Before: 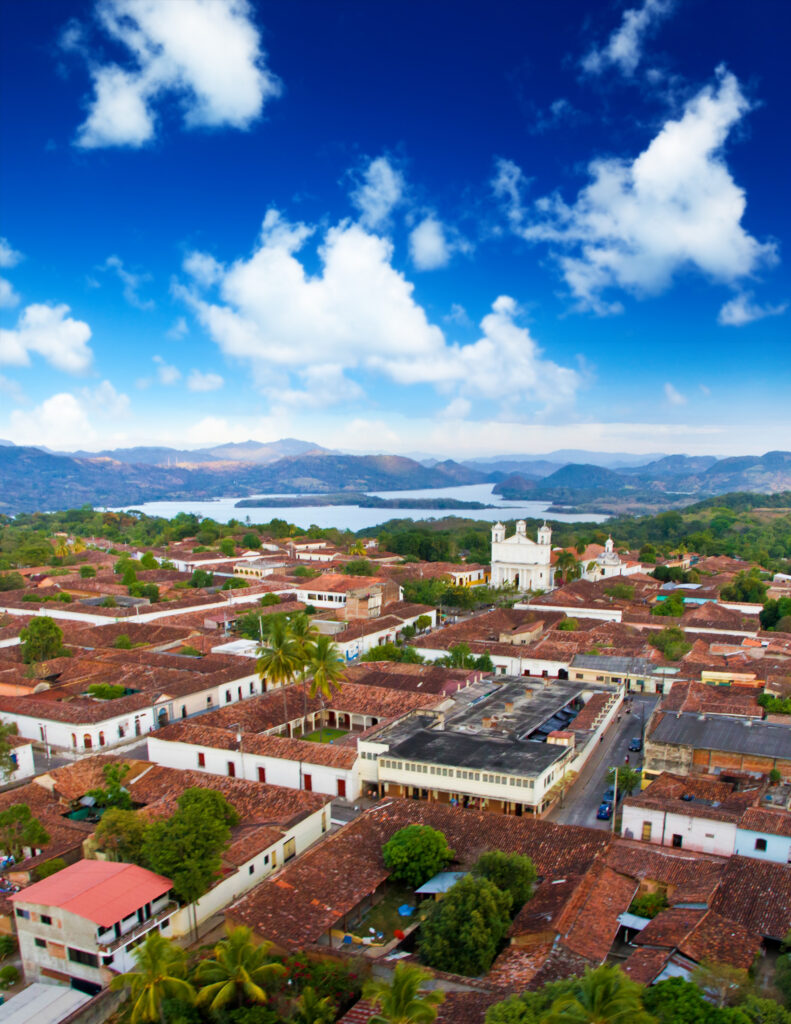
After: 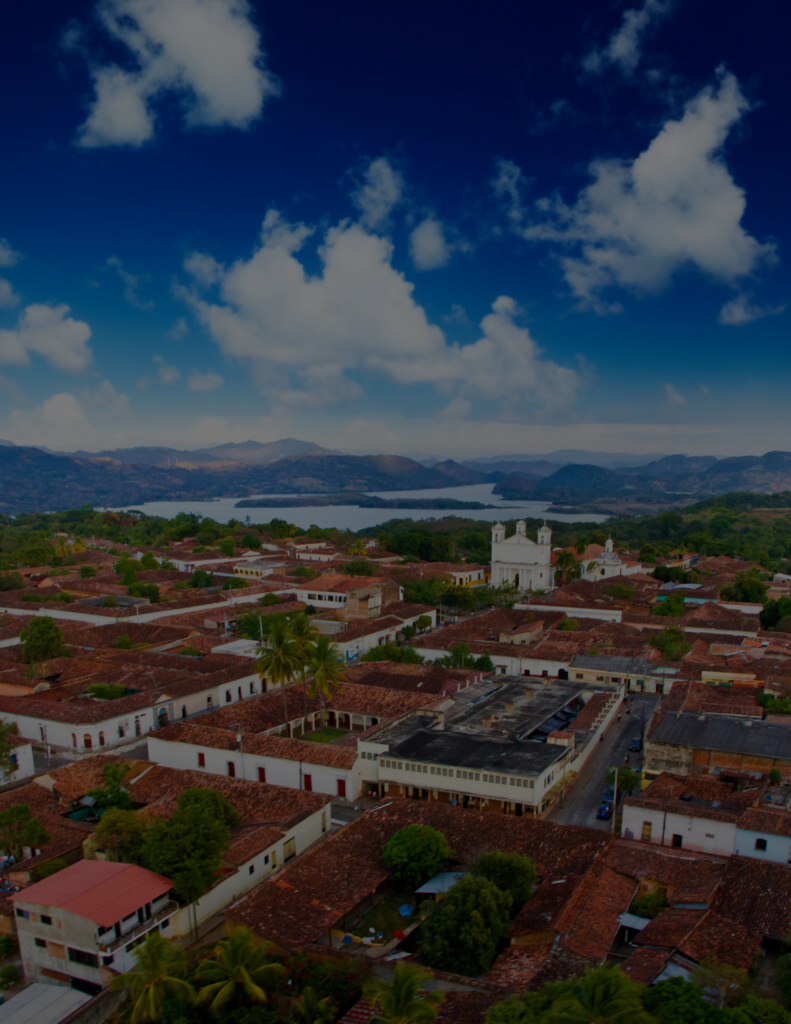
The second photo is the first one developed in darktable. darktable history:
exposure: exposure -2.363 EV, compensate highlight preservation false
color zones: curves: ch1 [(0, 0.513) (0.143, 0.524) (0.286, 0.511) (0.429, 0.506) (0.571, 0.503) (0.714, 0.503) (0.857, 0.508) (1, 0.513)], mix 39.38%
